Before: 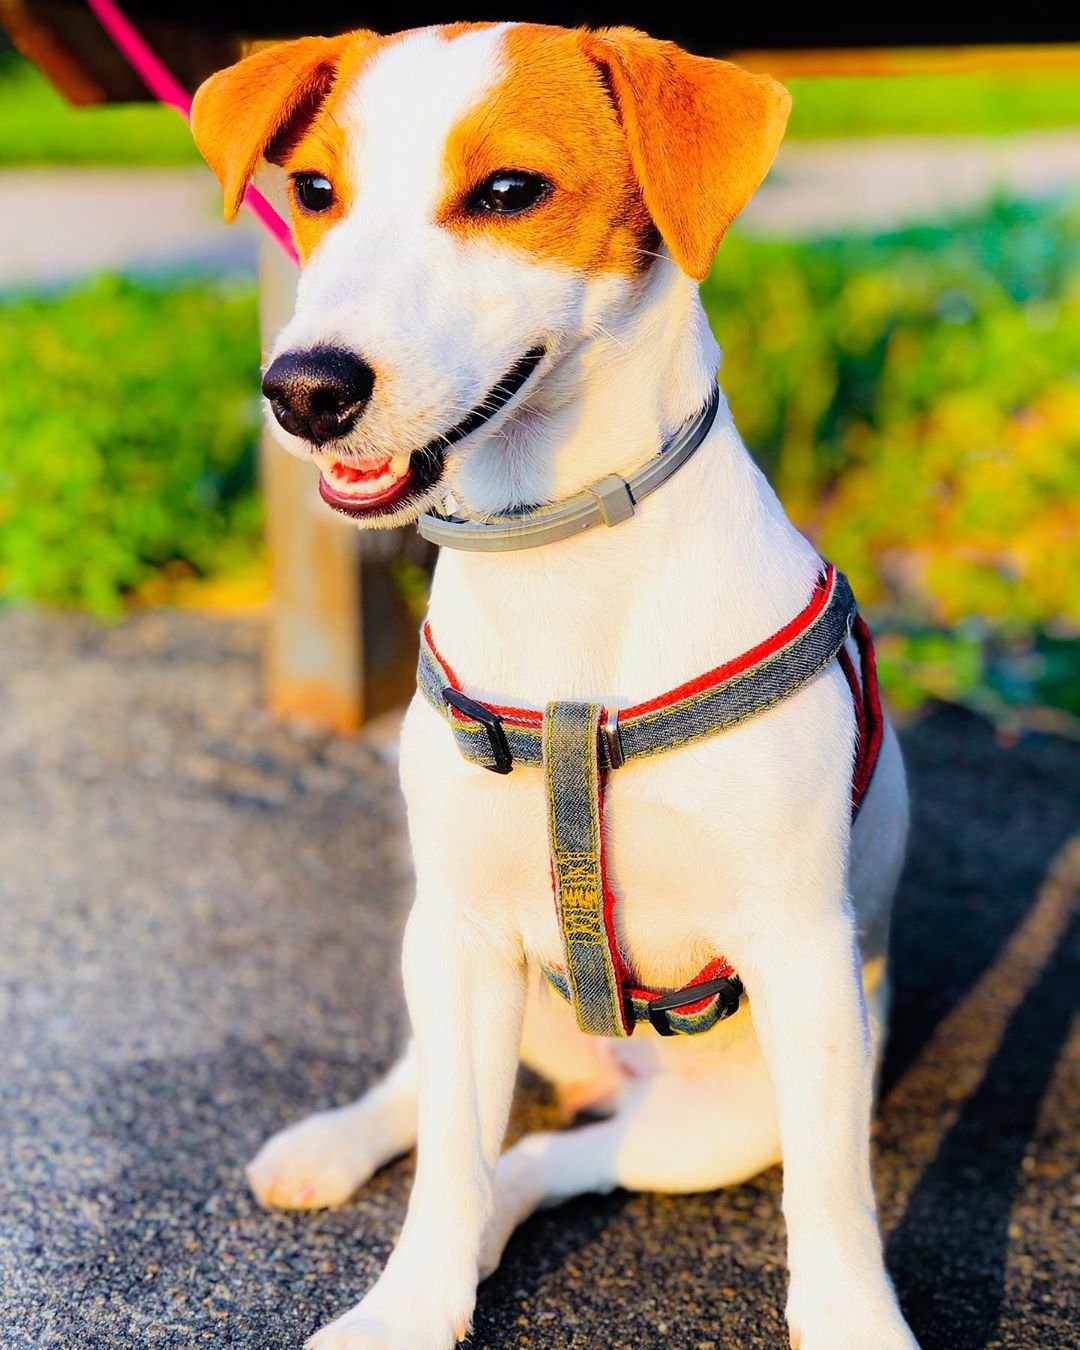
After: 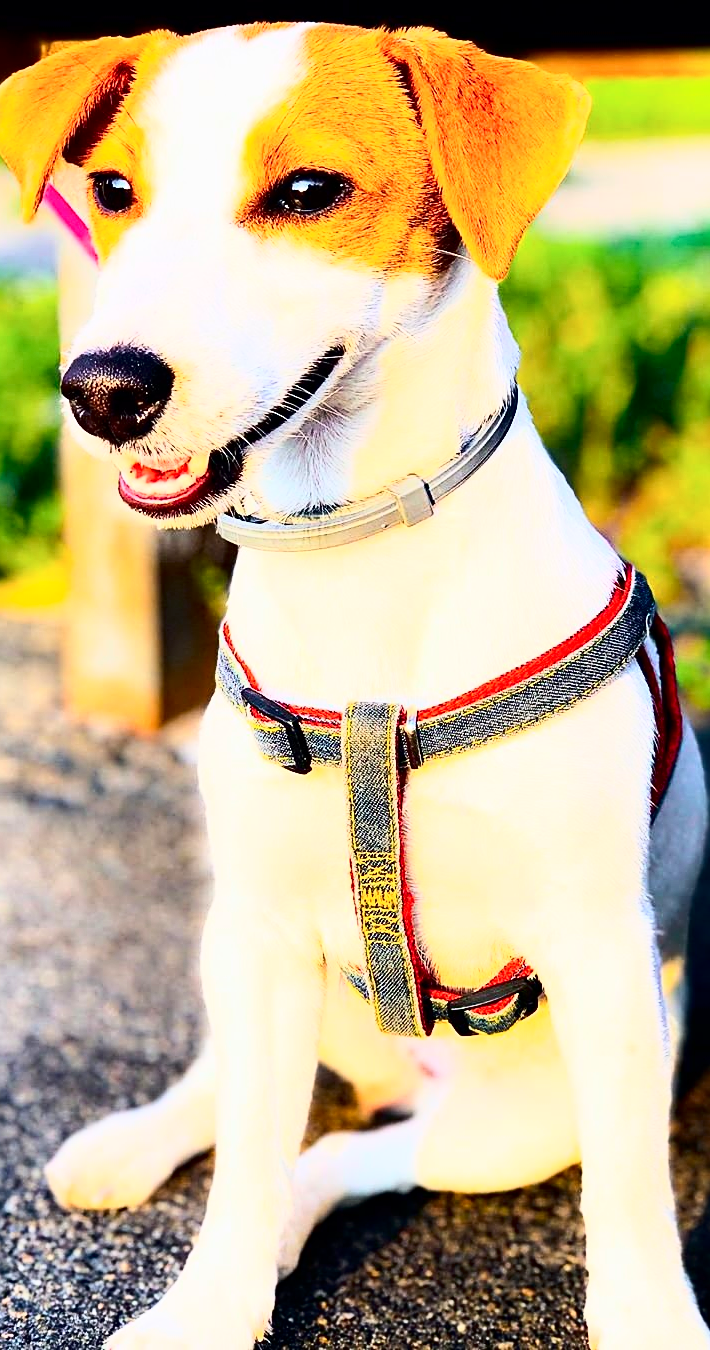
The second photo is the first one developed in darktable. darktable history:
contrast brightness saturation: brightness -0.253, saturation 0.196
crop and rotate: left 18.663%, right 15.58%
tone curve: curves: ch0 [(0, 0) (0.003, 0.003) (0.011, 0.011) (0.025, 0.026) (0.044, 0.045) (0.069, 0.087) (0.1, 0.141) (0.136, 0.202) (0.177, 0.271) (0.224, 0.357) (0.277, 0.461) (0.335, 0.583) (0.399, 0.685) (0.468, 0.782) (0.543, 0.867) (0.623, 0.927) (0.709, 0.96) (0.801, 0.975) (0.898, 0.987) (1, 1)], color space Lab, independent channels, preserve colors none
sharpen: on, module defaults
